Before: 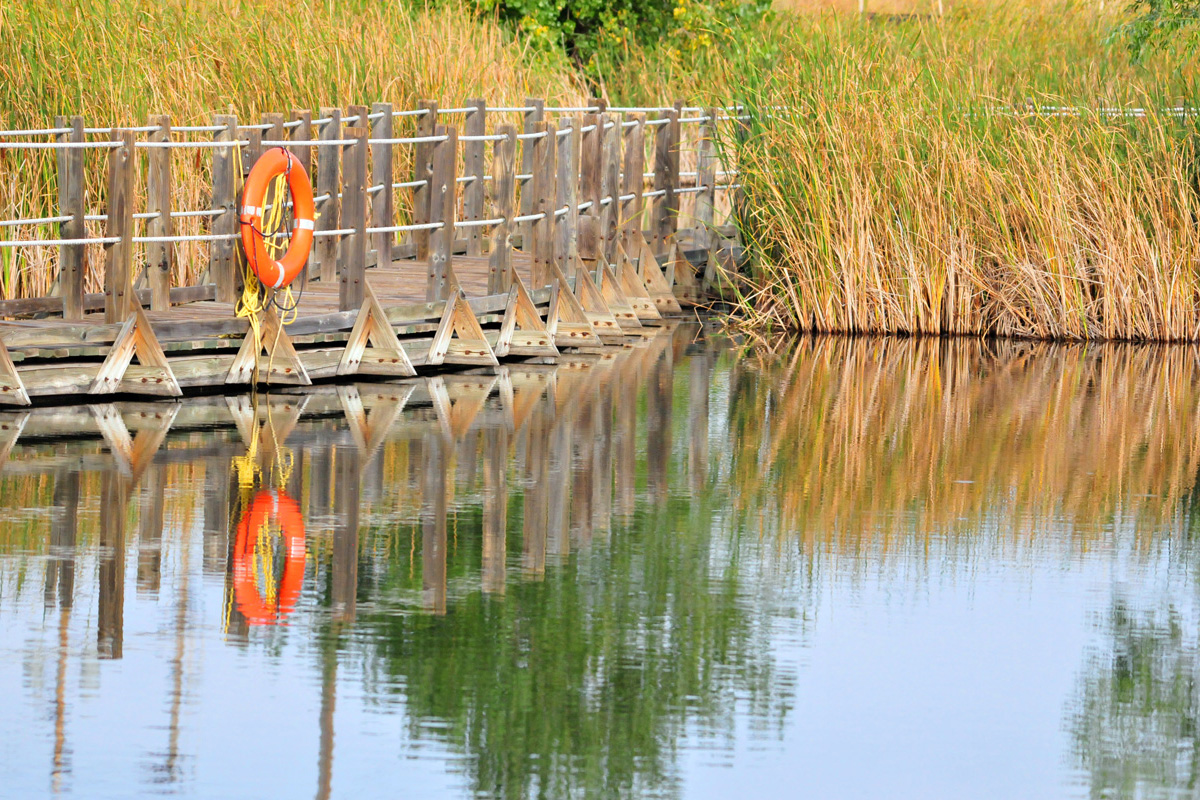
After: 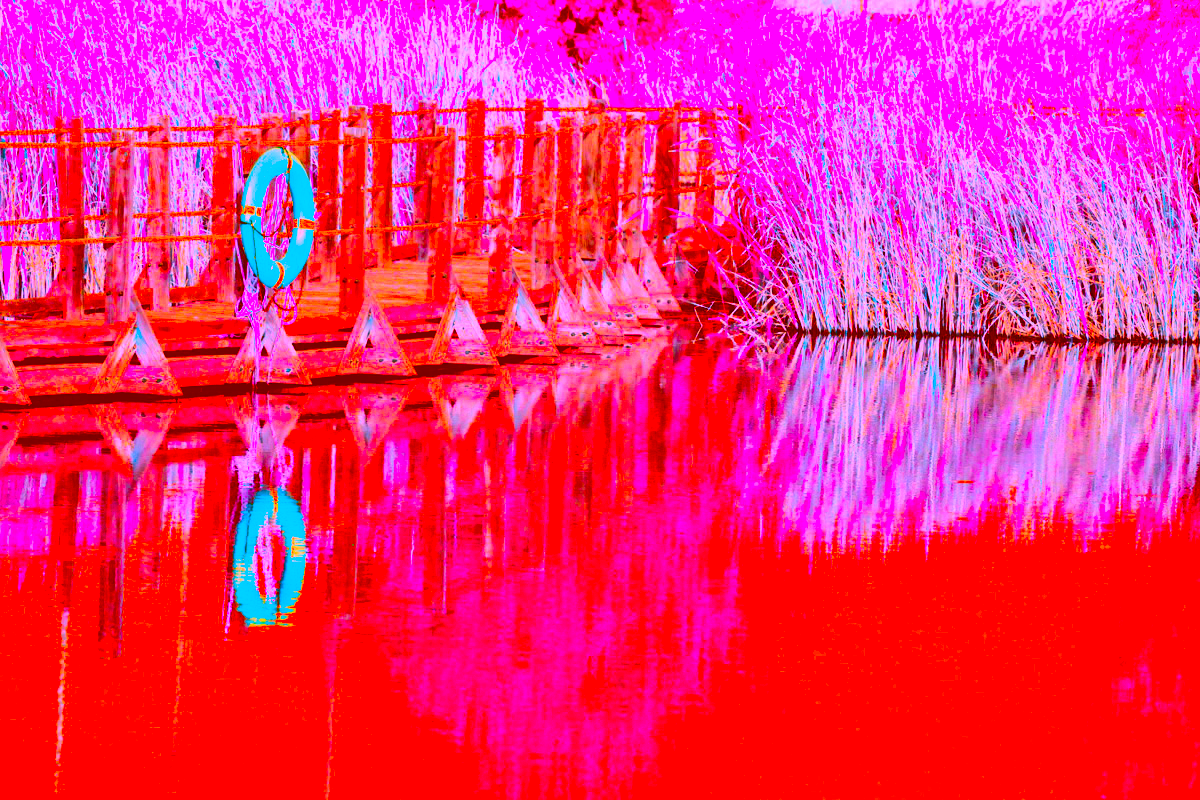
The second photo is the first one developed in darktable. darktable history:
tone curve: curves: ch0 [(0, 0) (0.126, 0.061) (0.338, 0.285) (0.494, 0.518) (0.703, 0.762) (1, 1)]; ch1 [(0, 0) (0.389, 0.313) (0.457, 0.442) (0.5, 0.501) (0.55, 0.578) (1, 1)]; ch2 [(0, 0) (0.44, 0.424) (0.501, 0.499) (0.557, 0.564) (0.613, 0.67) (0.707, 0.746) (1, 1)], color space Lab, independent channels, preserve colors none
color correction: highlights a* -39.68, highlights b* -40, shadows a* -40, shadows b* -40, saturation -3
